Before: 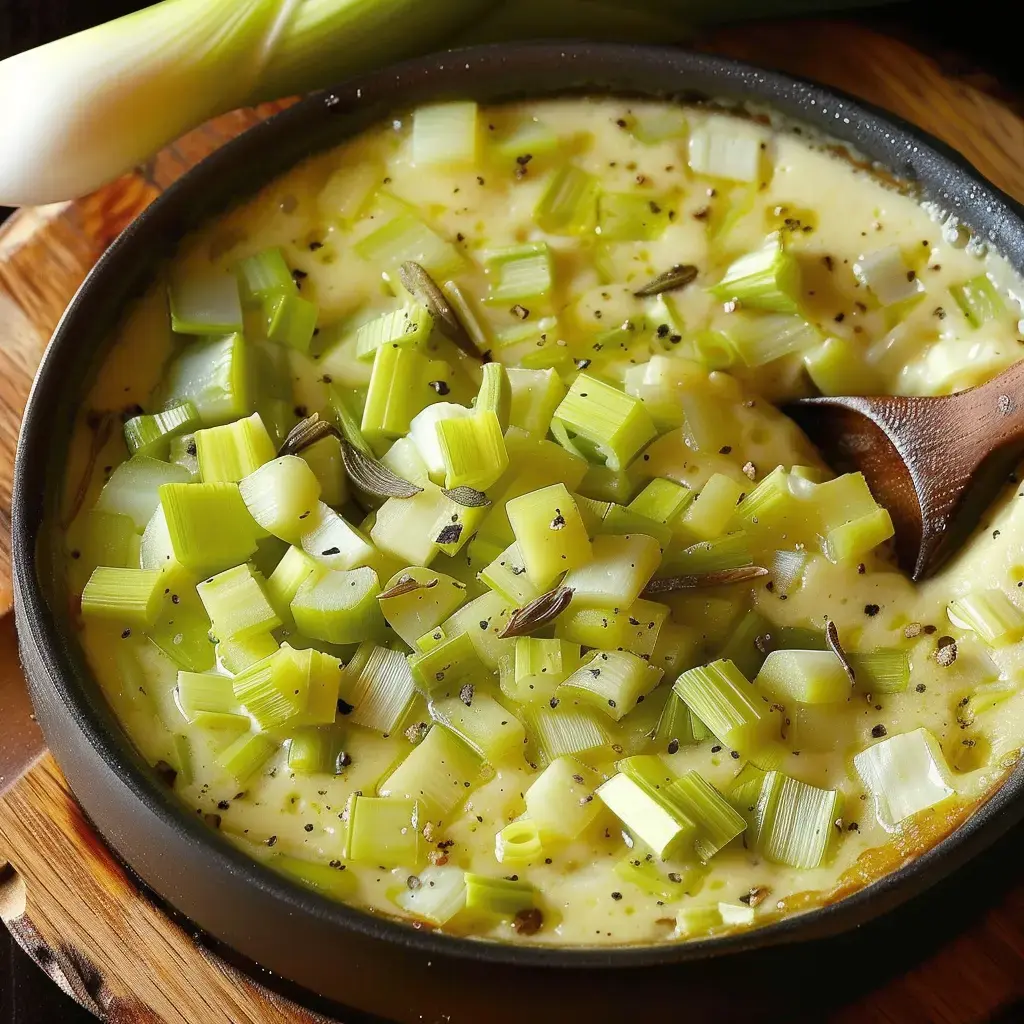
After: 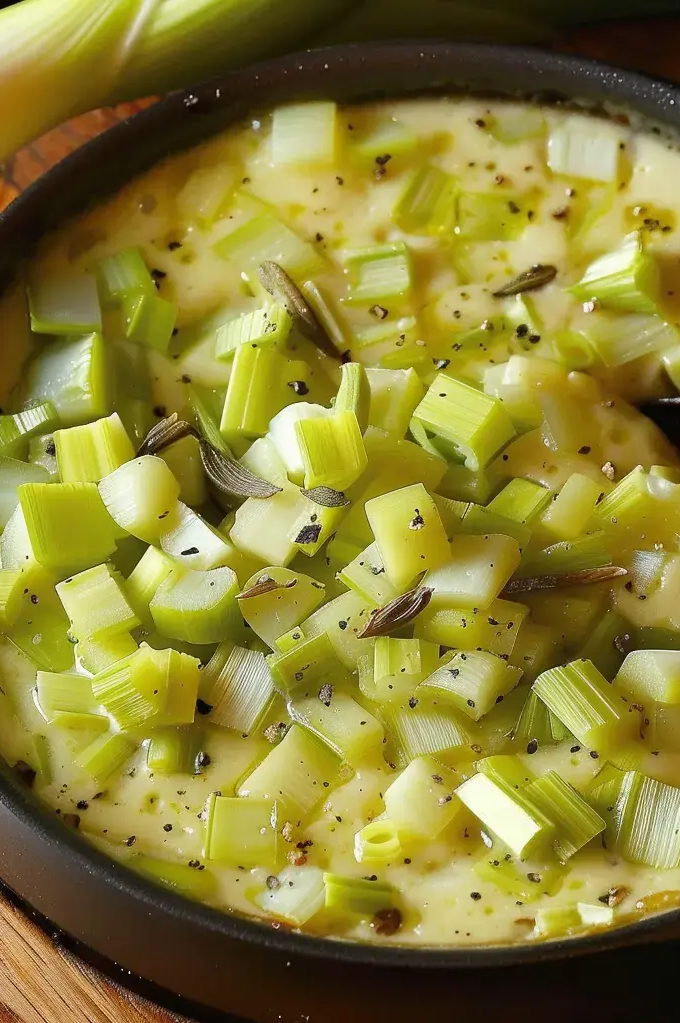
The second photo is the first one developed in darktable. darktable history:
crop and rotate: left 13.835%, right 19.737%
